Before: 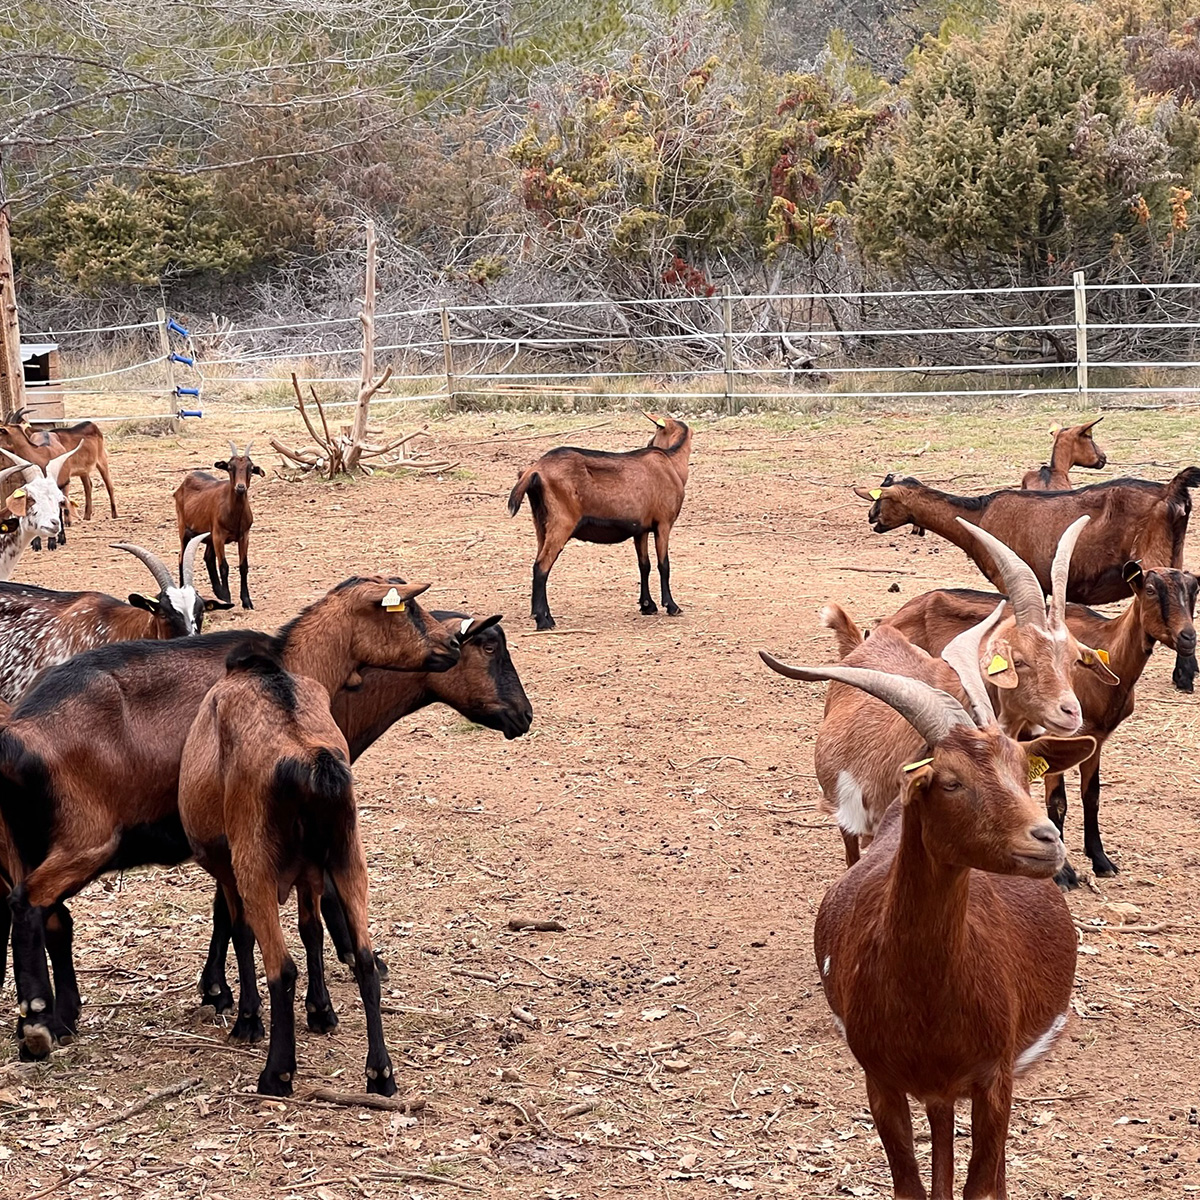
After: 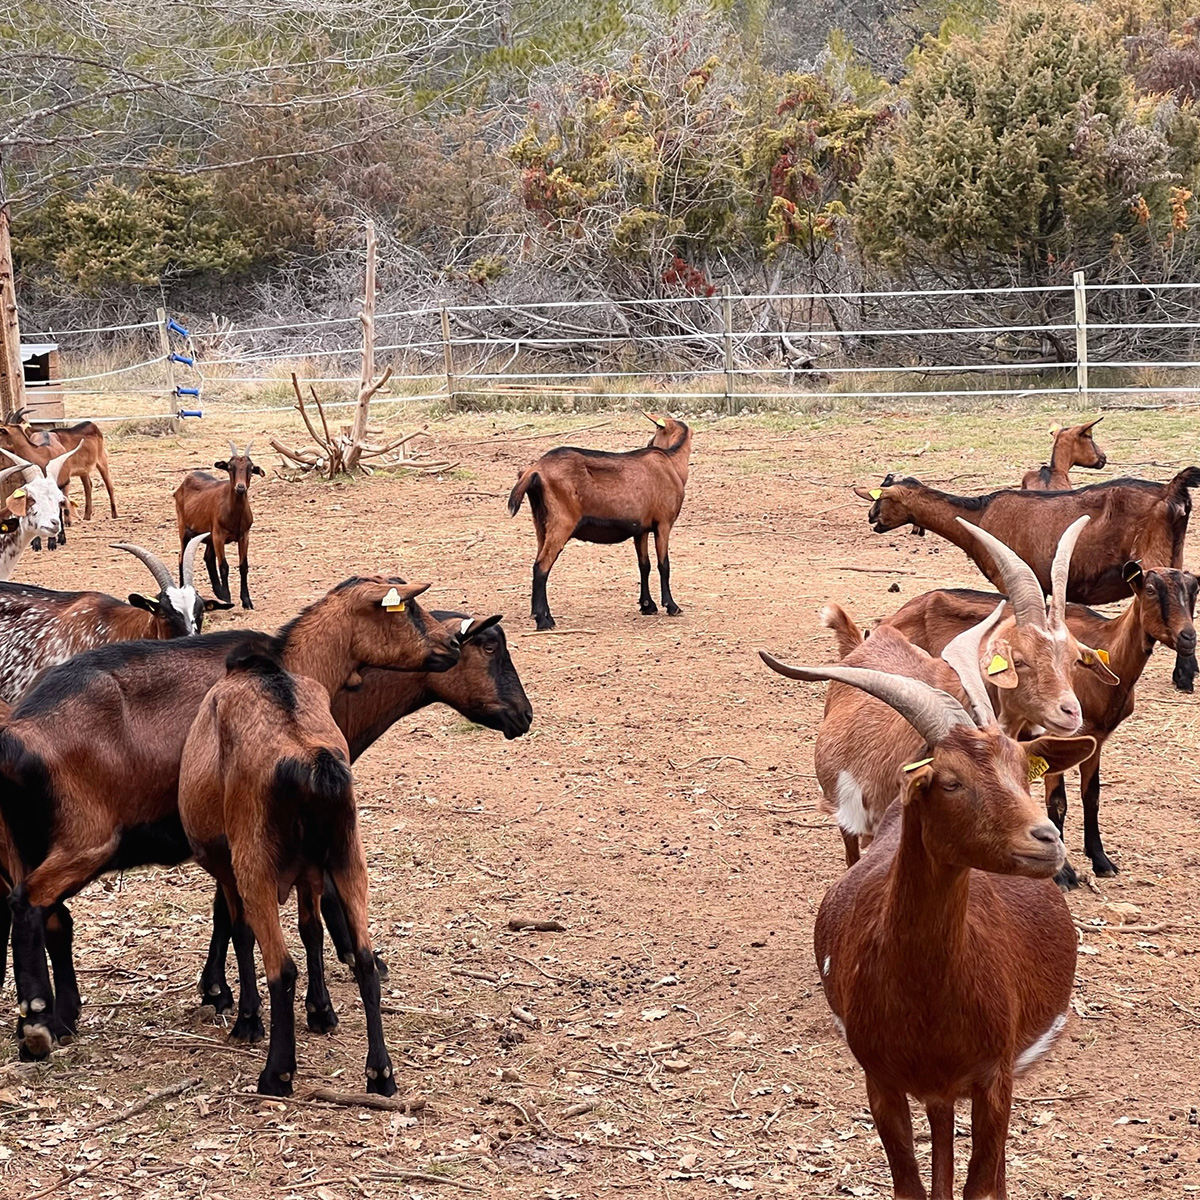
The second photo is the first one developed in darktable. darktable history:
contrast brightness saturation: contrast -0.02, brightness -0.01, saturation 0.03
tone equalizer: on, module defaults
